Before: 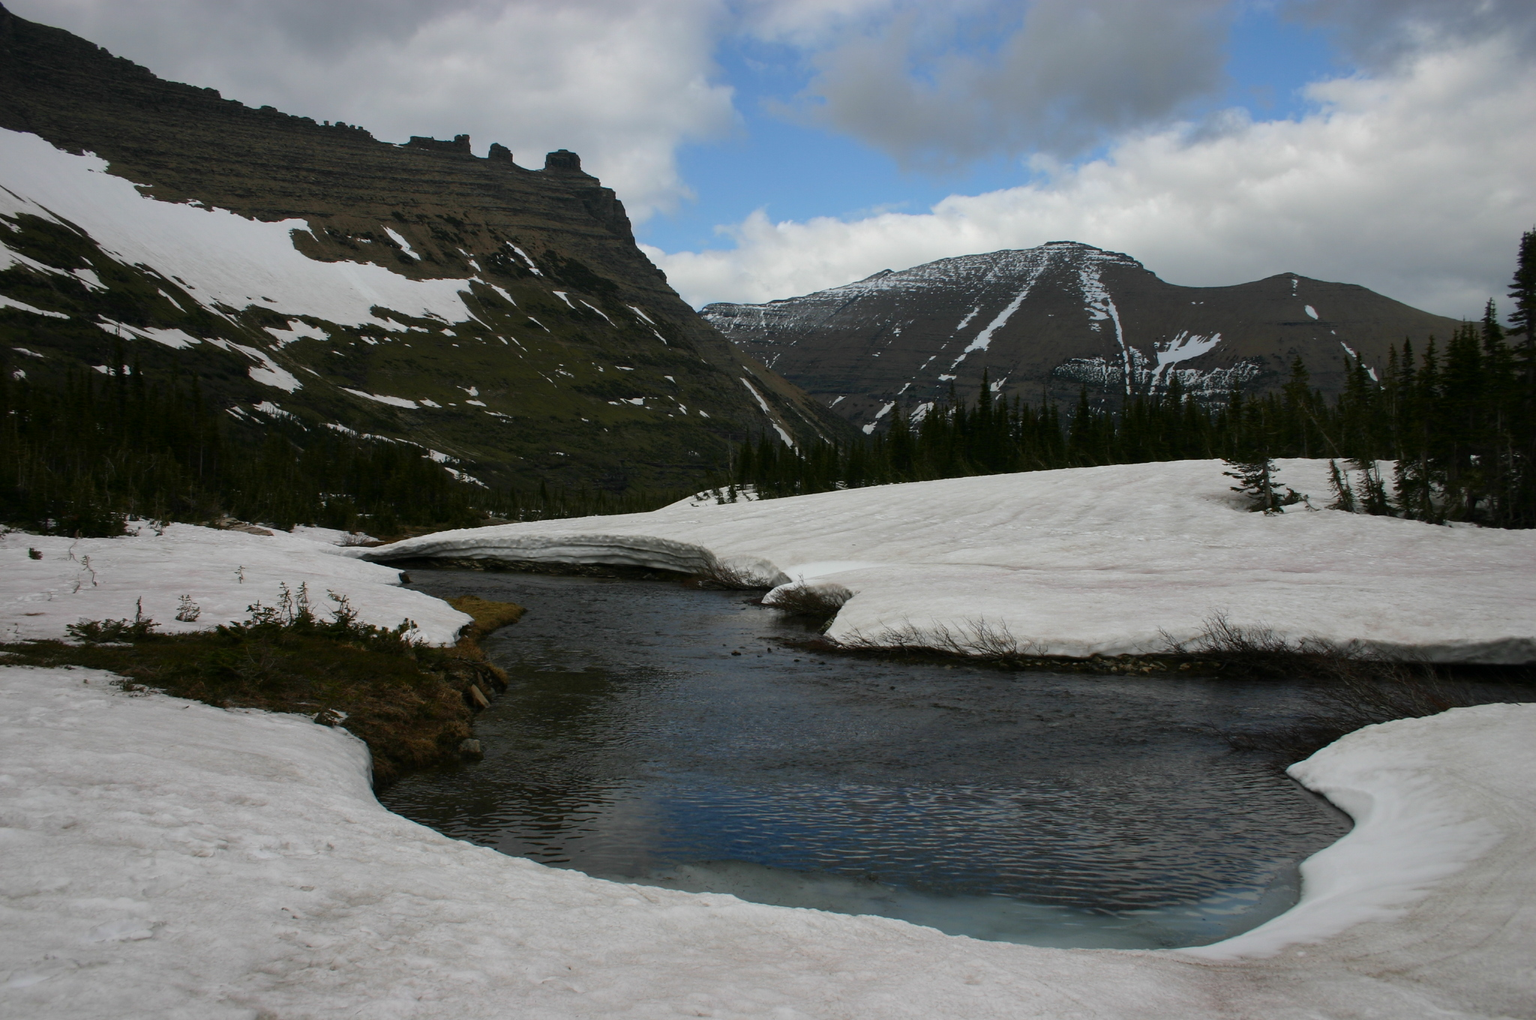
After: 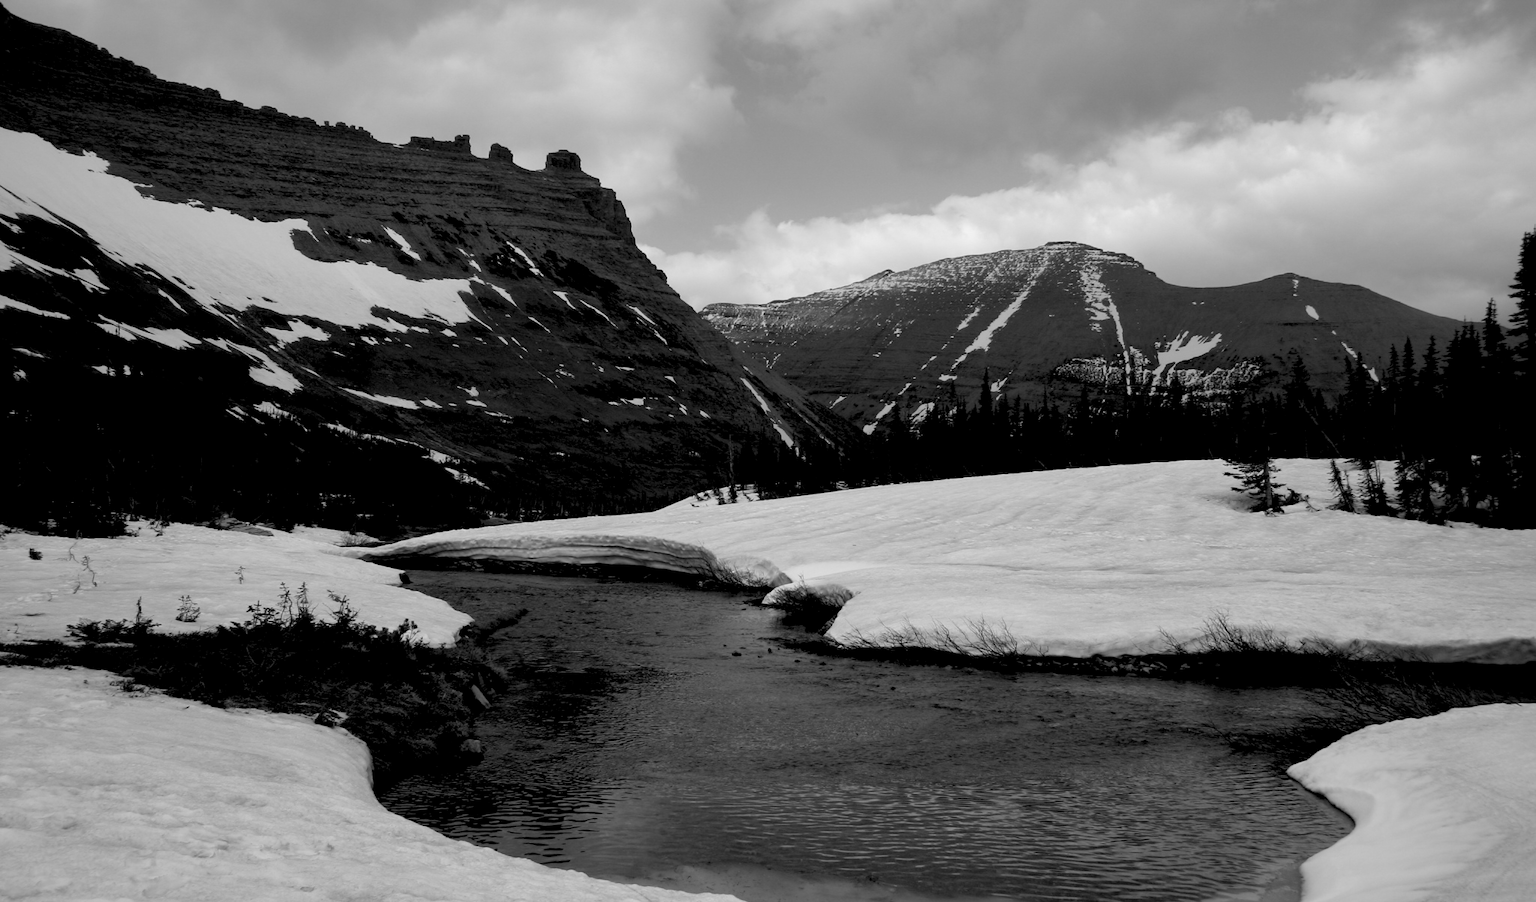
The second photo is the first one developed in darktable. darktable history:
monochrome: a 16.06, b 15.48, size 1
rgb levels: levels [[0.013, 0.434, 0.89], [0, 0.5, 1], [0, 0.5, 1]]
crop and rotate: top 0%, bottom 11.49%
